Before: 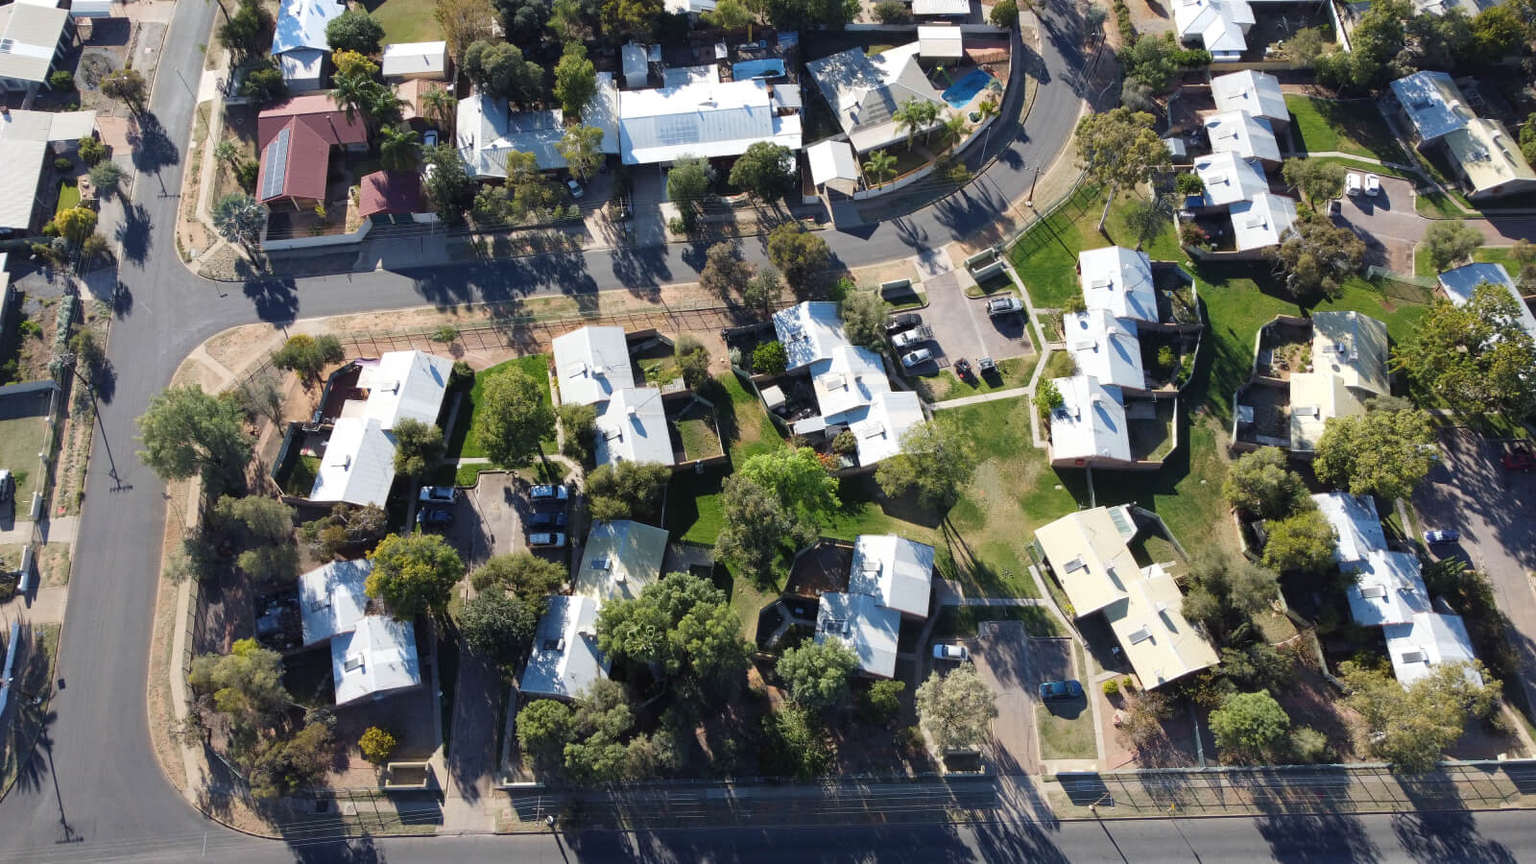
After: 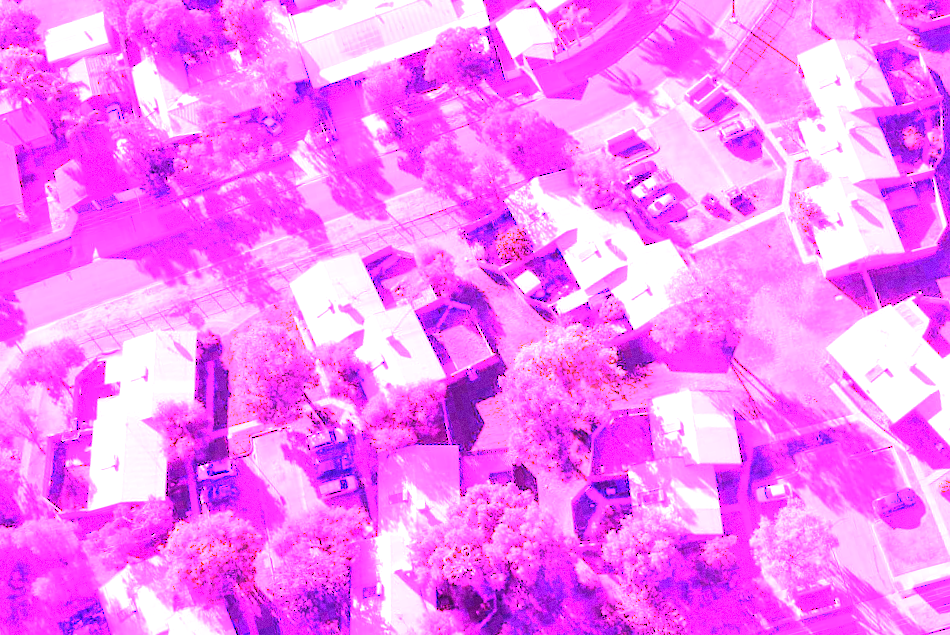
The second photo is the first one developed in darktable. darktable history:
grain: coarseness 3.21 ISO
rotate and perspective: rotation -14.8°, crop left 0.1, crop right 0.903, crop top 0.25, crop bottom 0.748
tone equalizer: -8 EV -0.417 EV, -7 EV -0.389 EV, -6 EV -0.333 EV, -5 EV -0.222 EV, -3 EV 0.222 EV, -2 EV 0.333 EV, -1 EV 0.389 EV, +0 EV 0.417 EV, edges refinement/feathering 500, mask exposure compensation -1.57 EV, preserve details no
white balance: red 8, blue 8
crop and rotate: left 12.673%, right 20.66%
